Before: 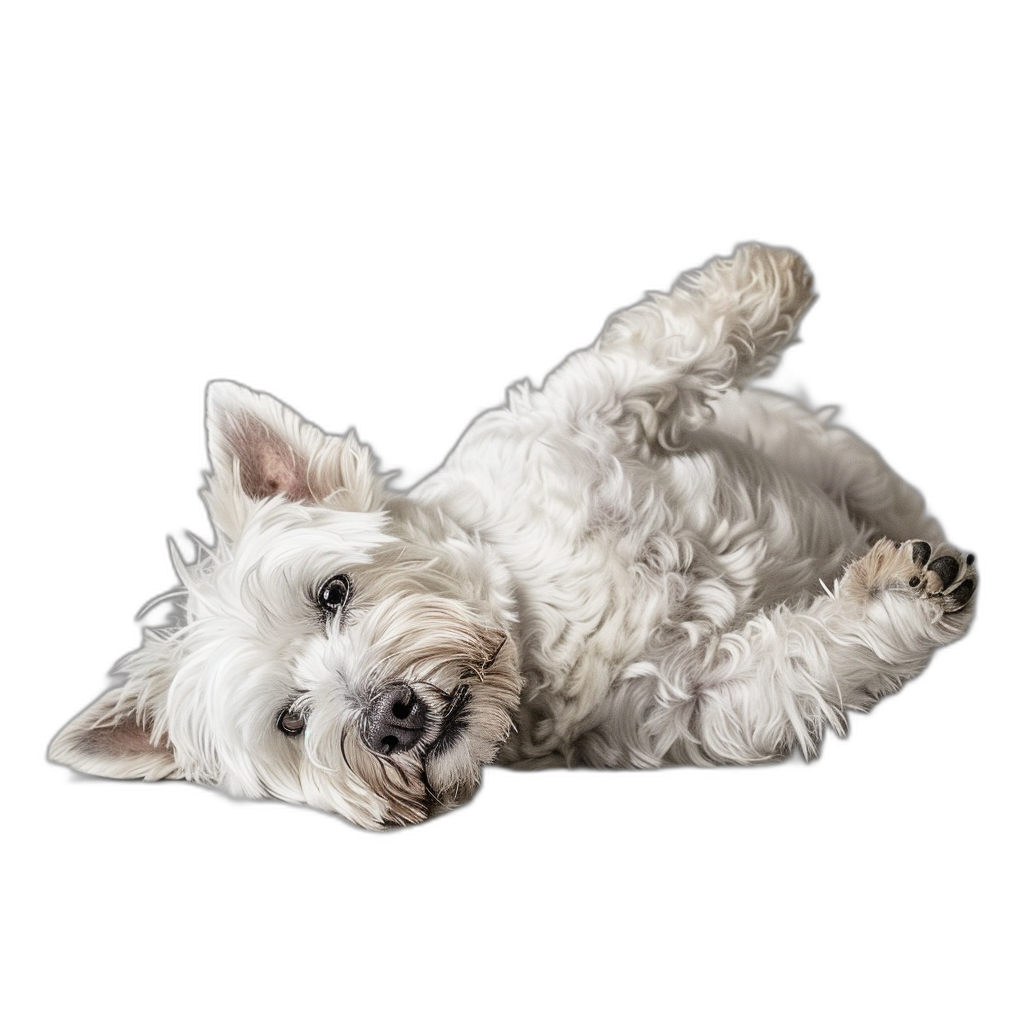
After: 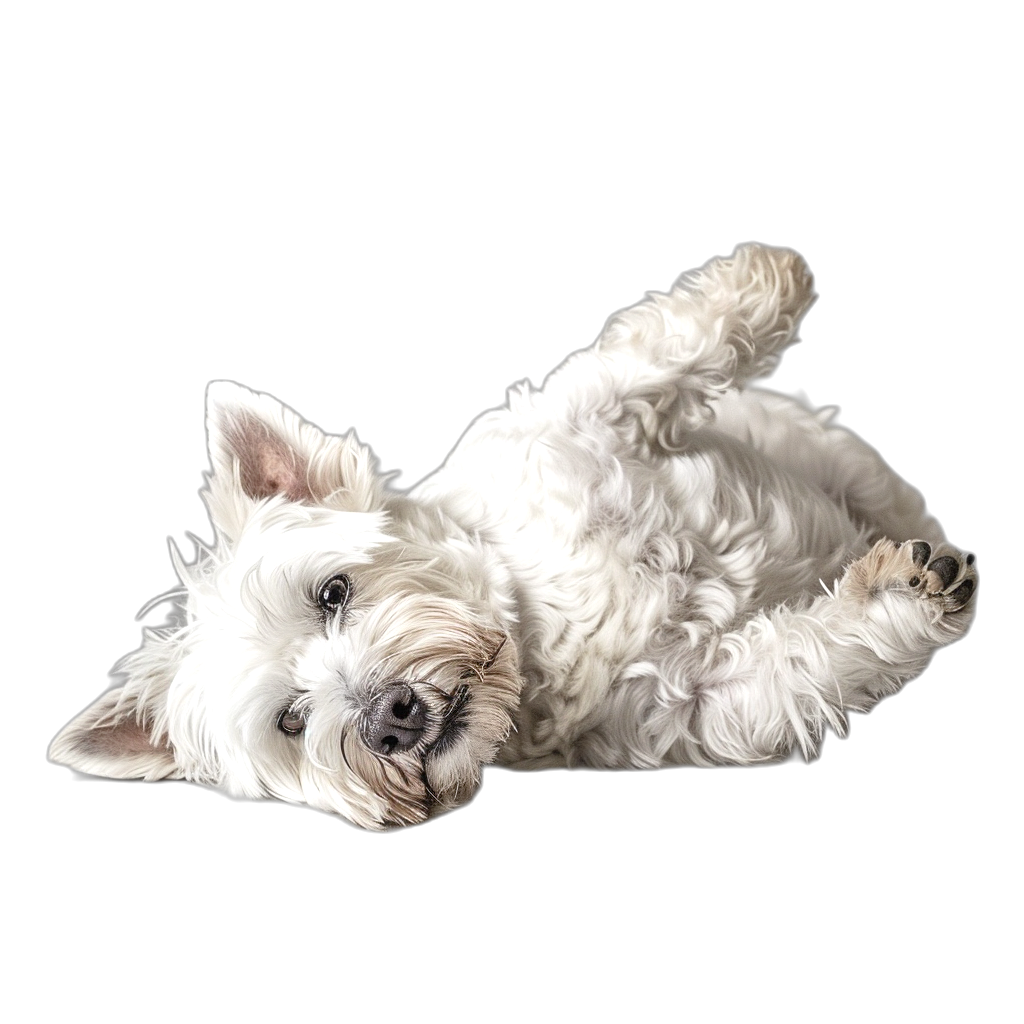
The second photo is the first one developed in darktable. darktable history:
tone equalizer: -8 EV 0.272 EV, -7 EV 0.385 EV, -6 EV 0.451 EV, -5 EV 0.275 EV, -3 EV -0.261 EV, -2 EV -0.393 EV, -1 EV -0.418 EV, +0 EV -0.261 EV, smoothing diameter 2.19%, edges refinement/feathering 18.89, mask exposure compensation -1.57 EV, filter diffusion 5
exposure: black level correction 0, exposure 0.703 EV, compensate highlight preservation false
